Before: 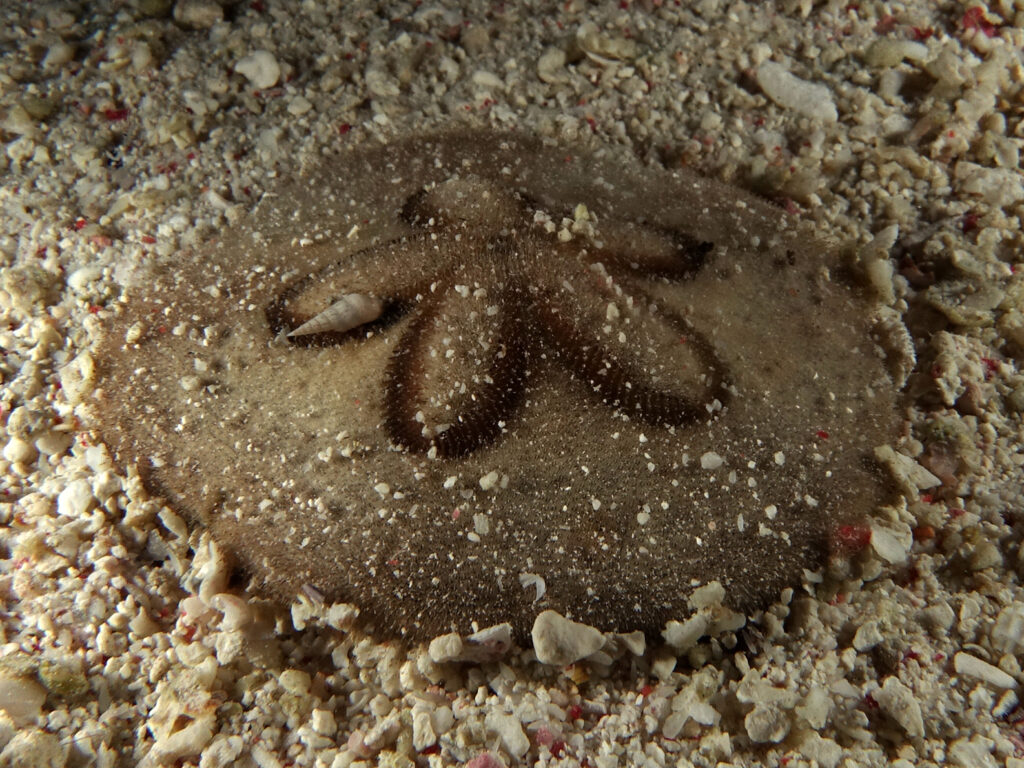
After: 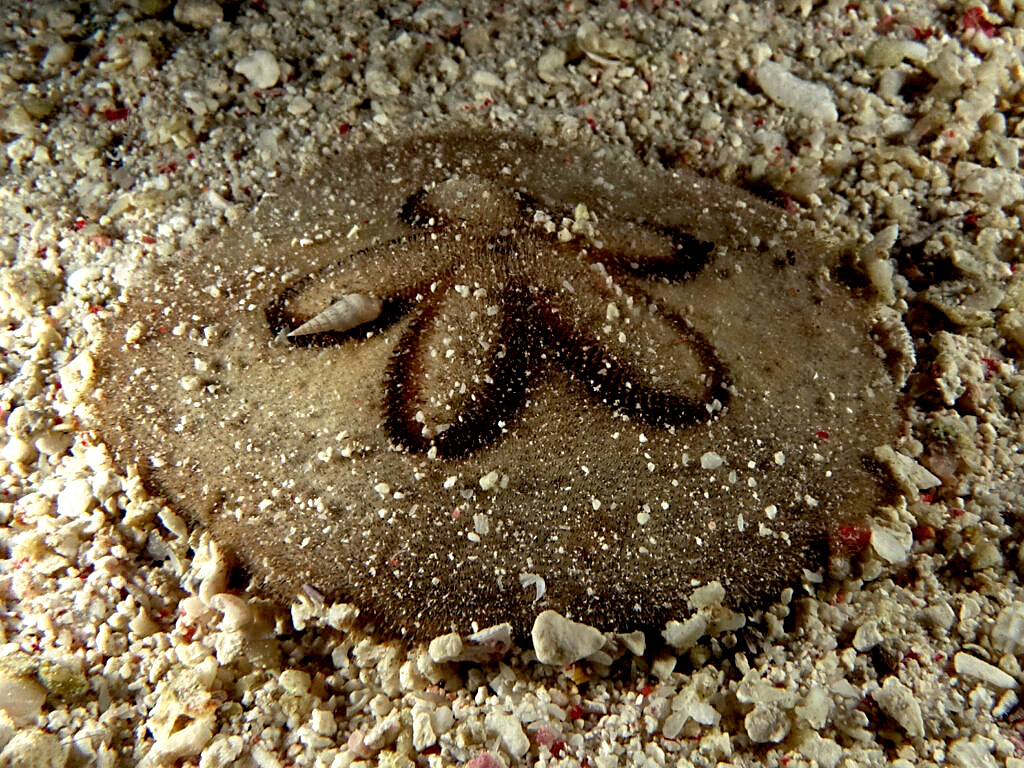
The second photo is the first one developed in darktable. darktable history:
exposure: black level correction 0.001, exposure 0.5 EV, compensate exposure bias true, compensate highlight preservation false
sharpen: on, module defaults
white balance: red 0.976, blue 1.04
base curve: curves: ch0 [(0.017, 0) (0.425, 0.441) (0.844, 0.933) (1, 1)], preserve colors none
color correction: highlights b* 3
